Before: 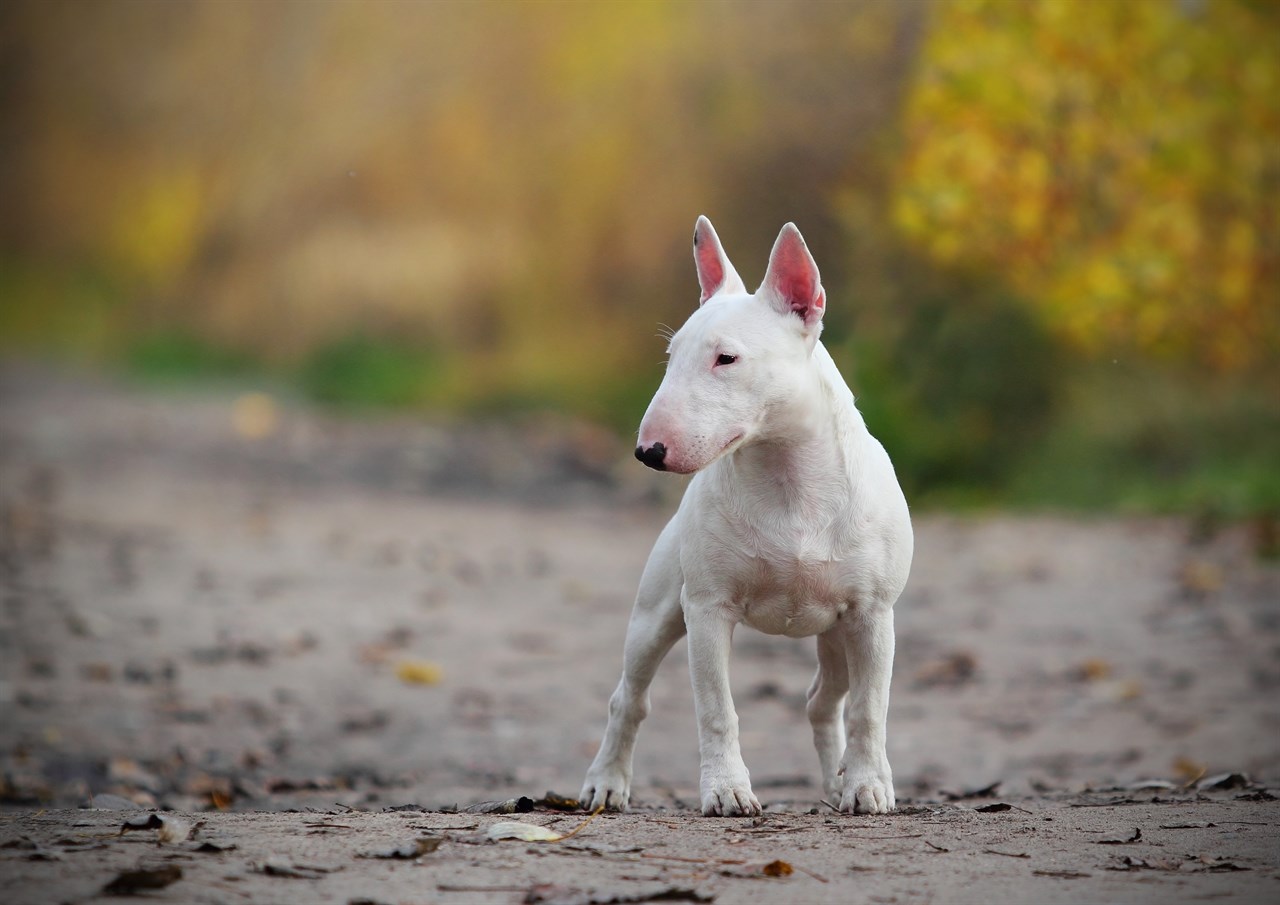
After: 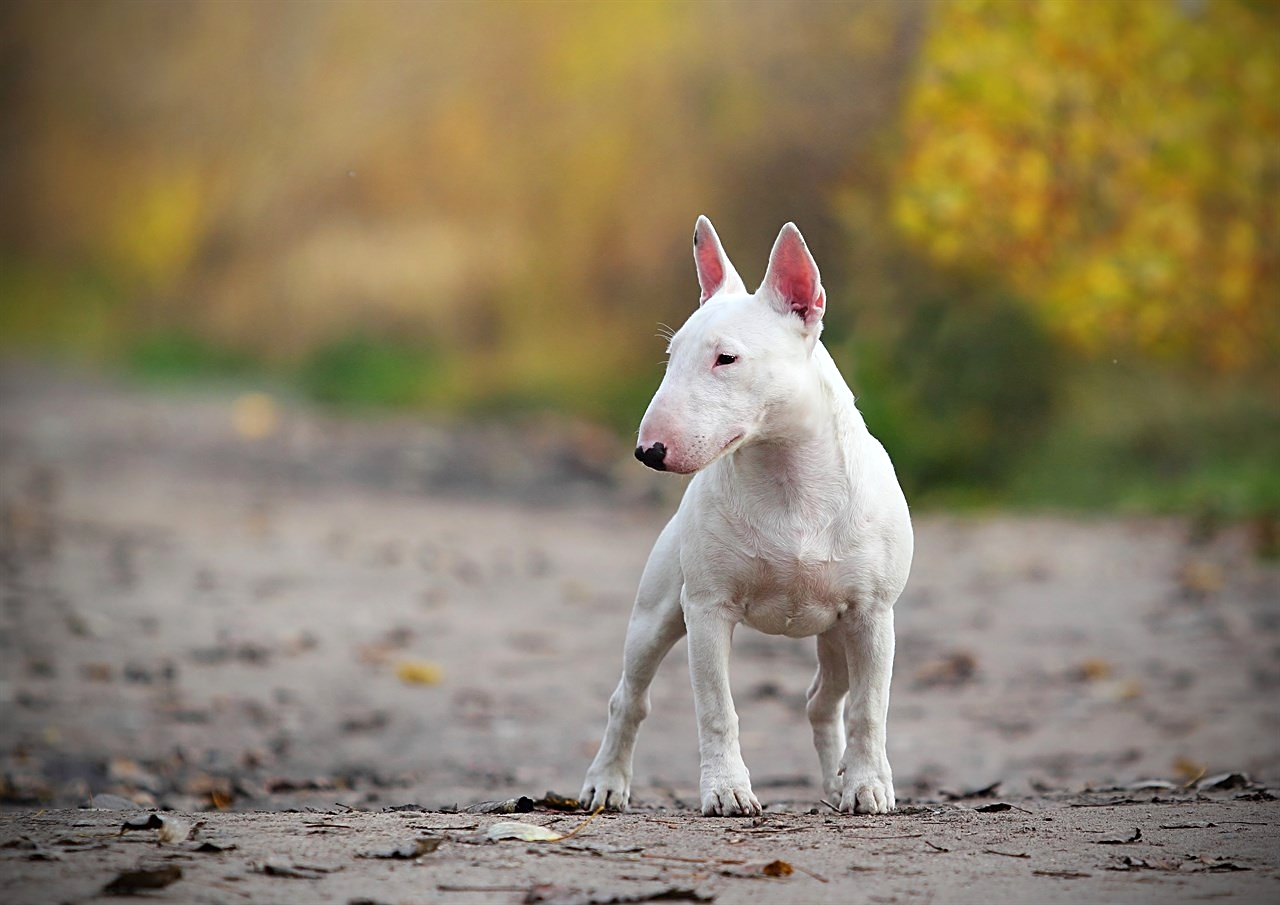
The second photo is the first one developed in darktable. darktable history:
sharpen: on, module defaults
exposure: exposure 0.225 EV, compensate highlight preservation false
